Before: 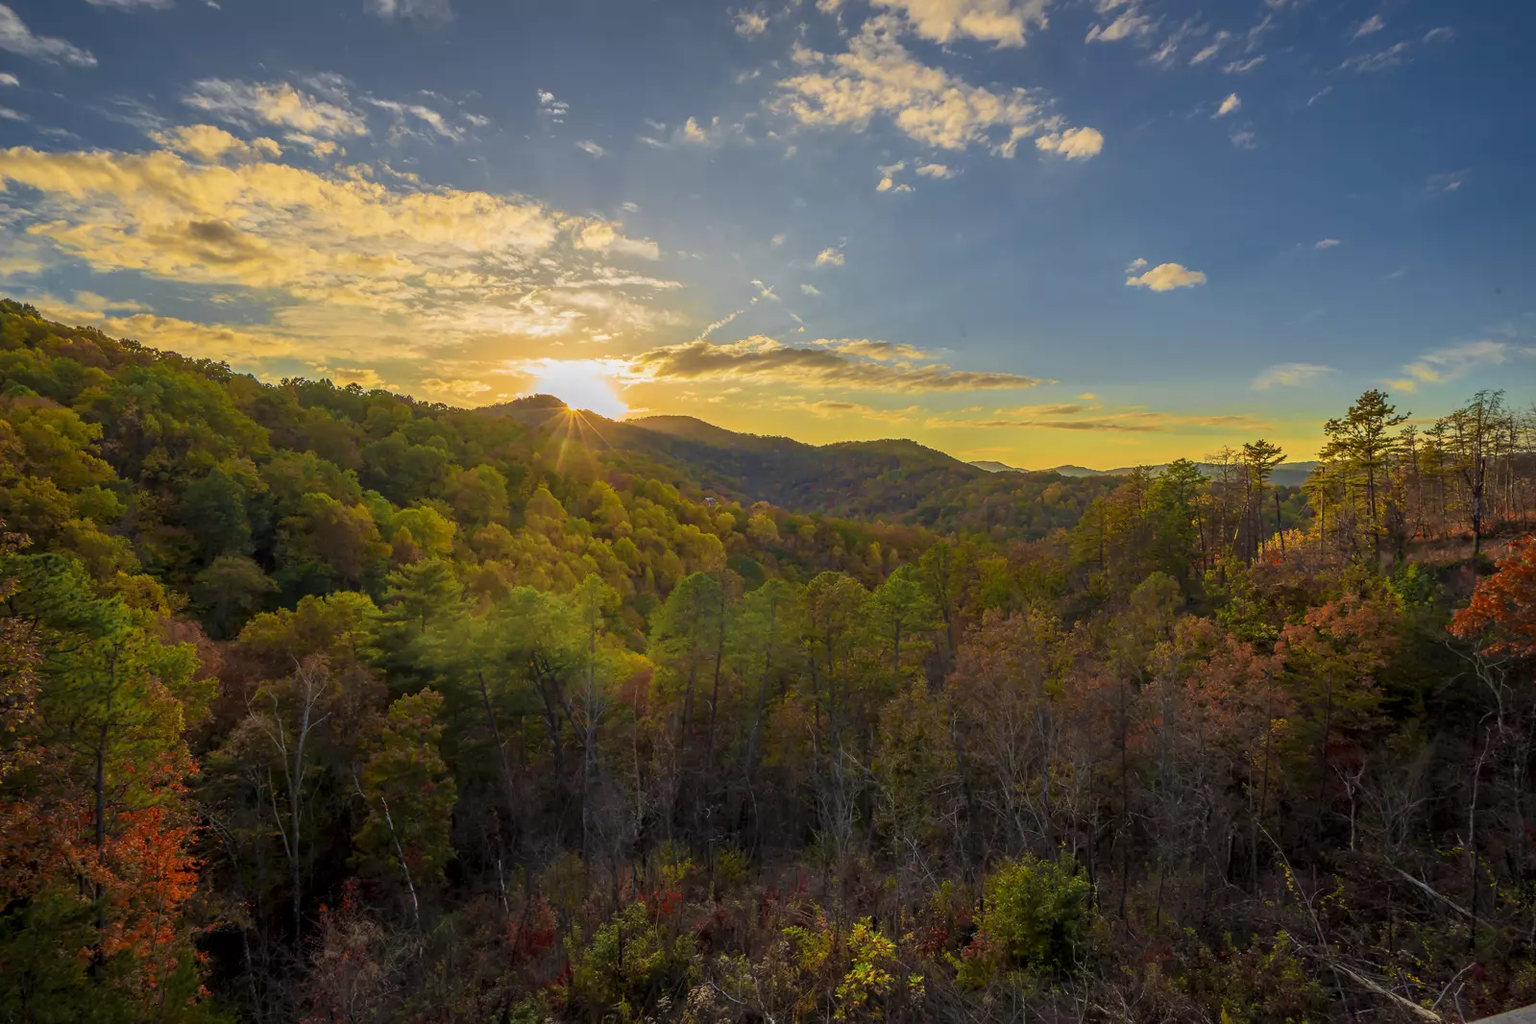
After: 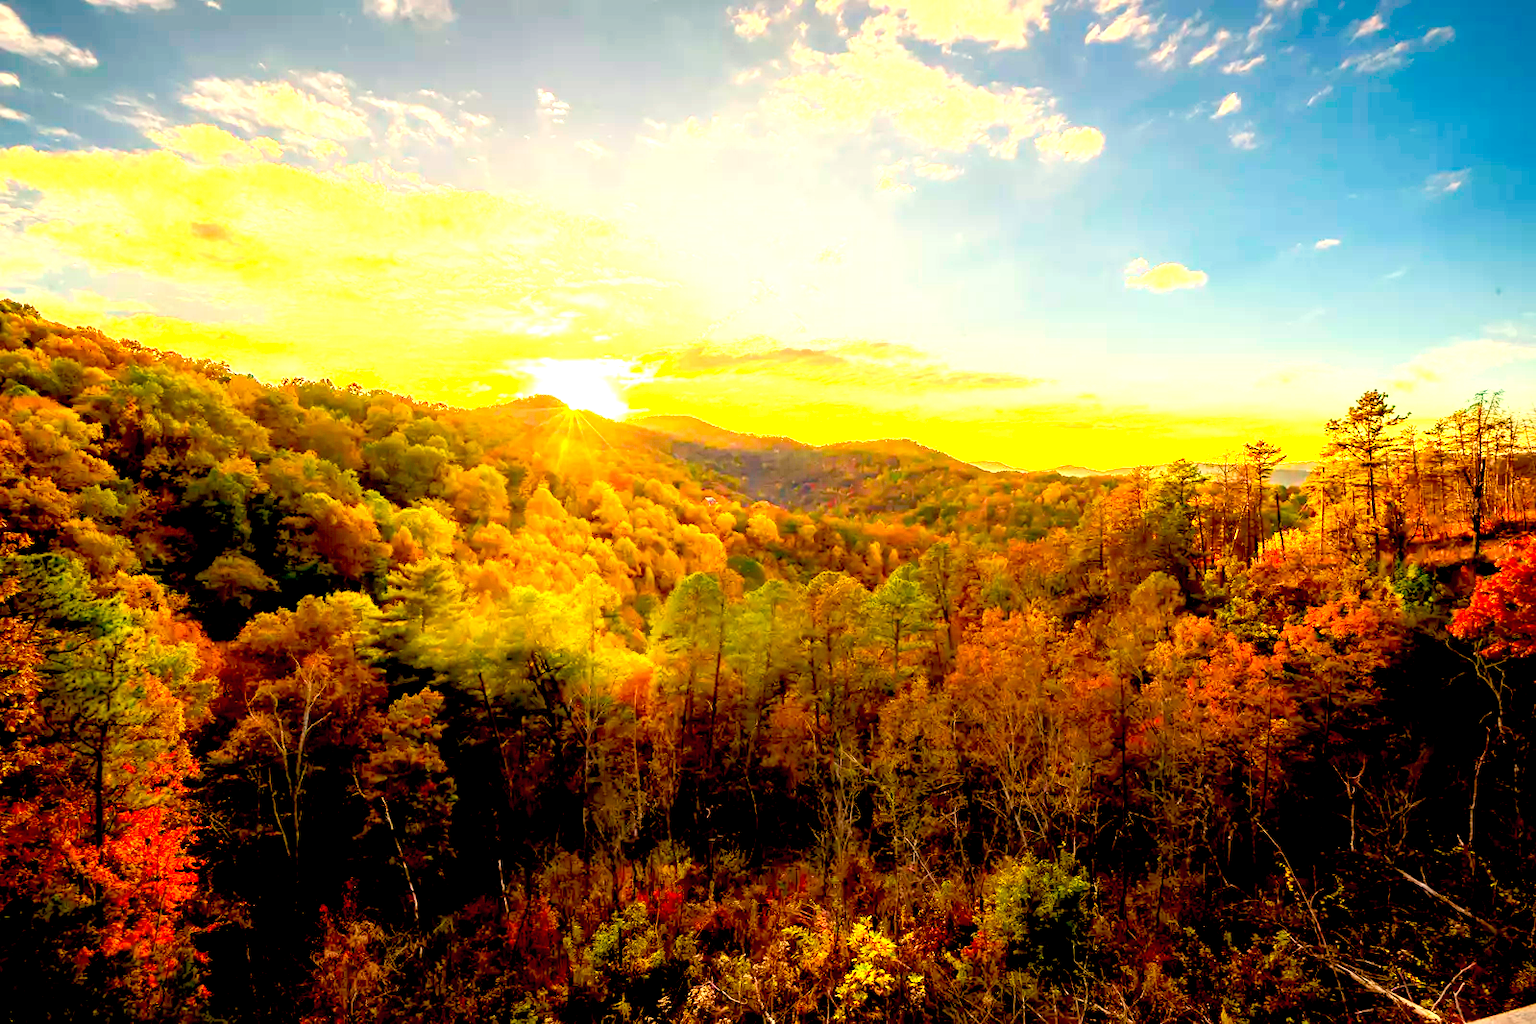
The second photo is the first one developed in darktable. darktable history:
white balance: red 1.138, green 0.996, blue 0.812
tone equalizer: -8 EV -0.001 EV, -7 EV 0.001 EV, -6 EV -0.002 EV, -5 EV -0.003 EV, -4 EV -0.062 EV, -3 EV -0.222 EV, -2 EV -0.267 EV, -1 EV 0.105 EV, +0 EV 0.303 EV
contrast brightness saturation: contrast 0.07, brightness 0.08, saturation 0.18
exposure: black level correction 0.016, exposure 1.774 EV, compensate highlight preservation false
tone curve: curves: ch0 [(0, 0) (0.003, 0.003) (0.011, 0.011) (0.025, 0.025) (0.044, 0.045) (0.069, 0.07) (0.1, 0.101) (0.136, 0.138) (0.177, 0.18) (0.224, 0.228) (0.277, 0.281) (0.335, 0.34) (0.399, 0.405) (0.468, 0.475) (0.543, 0.551) (0.623, 0.633) (0.709, 0.72) (0.801, 0.813) (0.898, 0.907) (1, 1)], preserve colors none
color balance rgb: perceptual saturation grading › global saturation 20%, perceptual saturation grading › highlights -25%, perceptual saturation grading › shadows 25%
